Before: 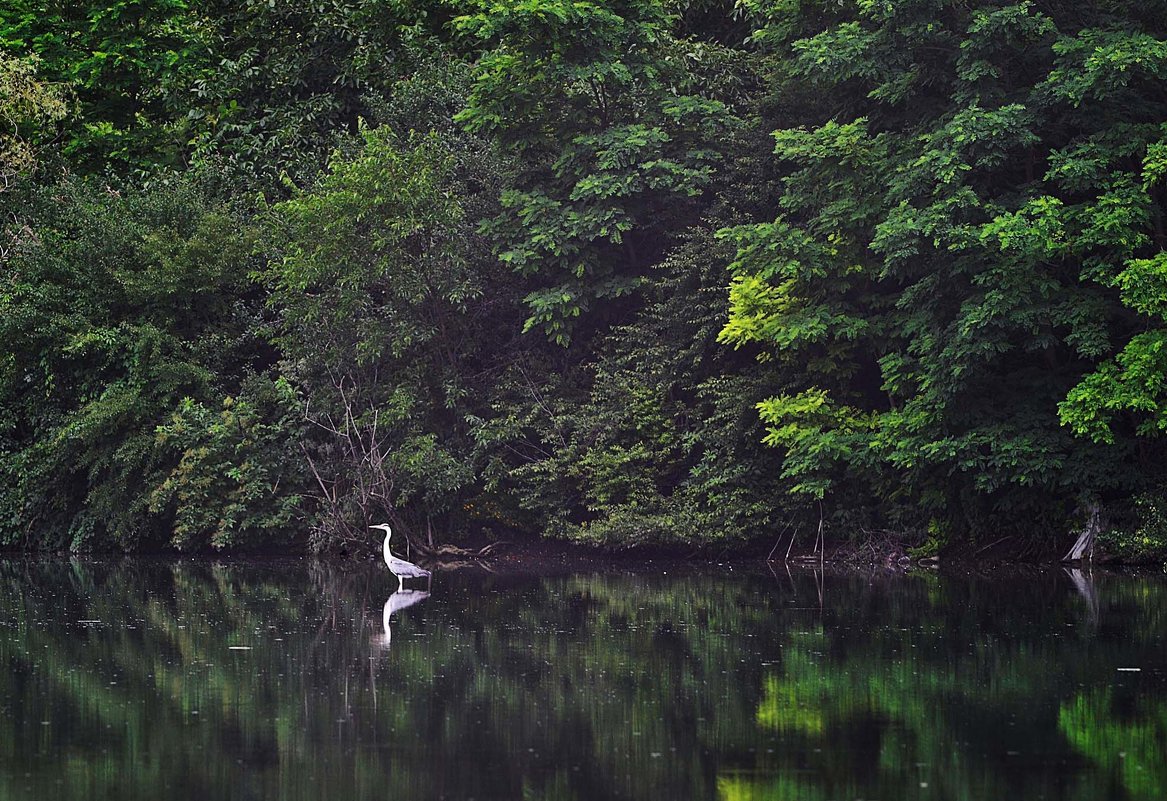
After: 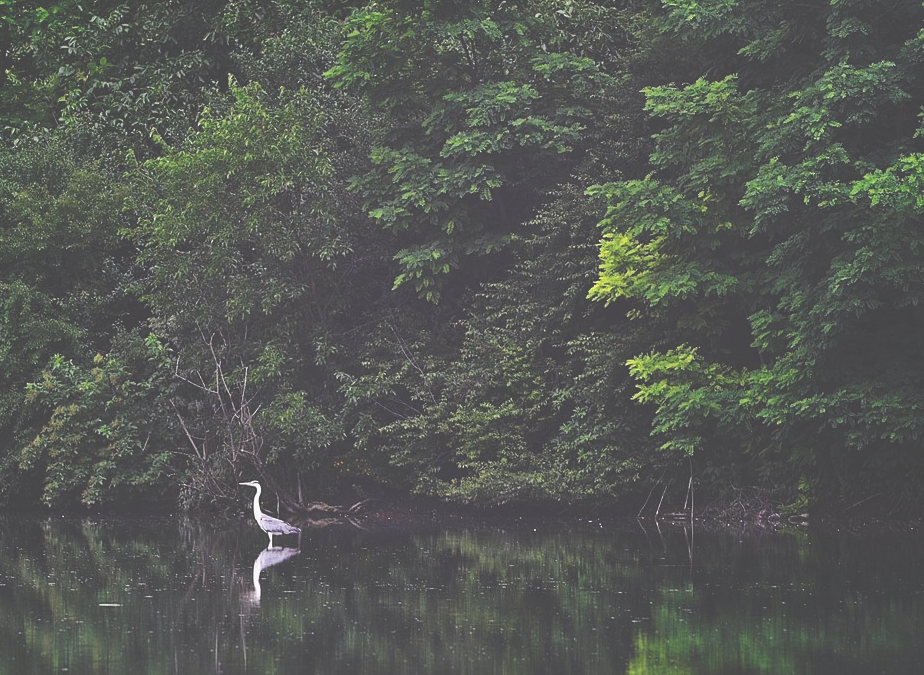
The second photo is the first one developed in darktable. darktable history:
crop: left 11.225%, top 5.381%, right 9.565%, bottom 10.314%
exposure: black level correction -0.062, exposure -0.05 EV, compensate highlight preservation false
